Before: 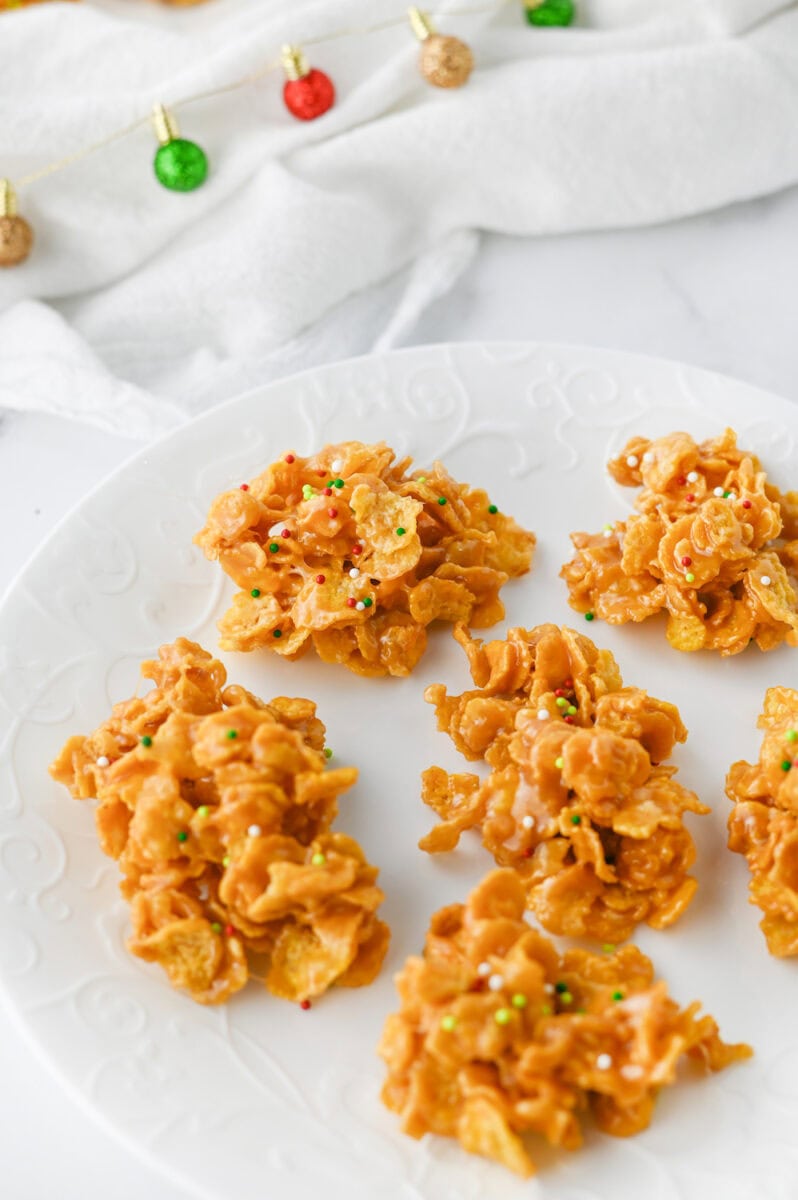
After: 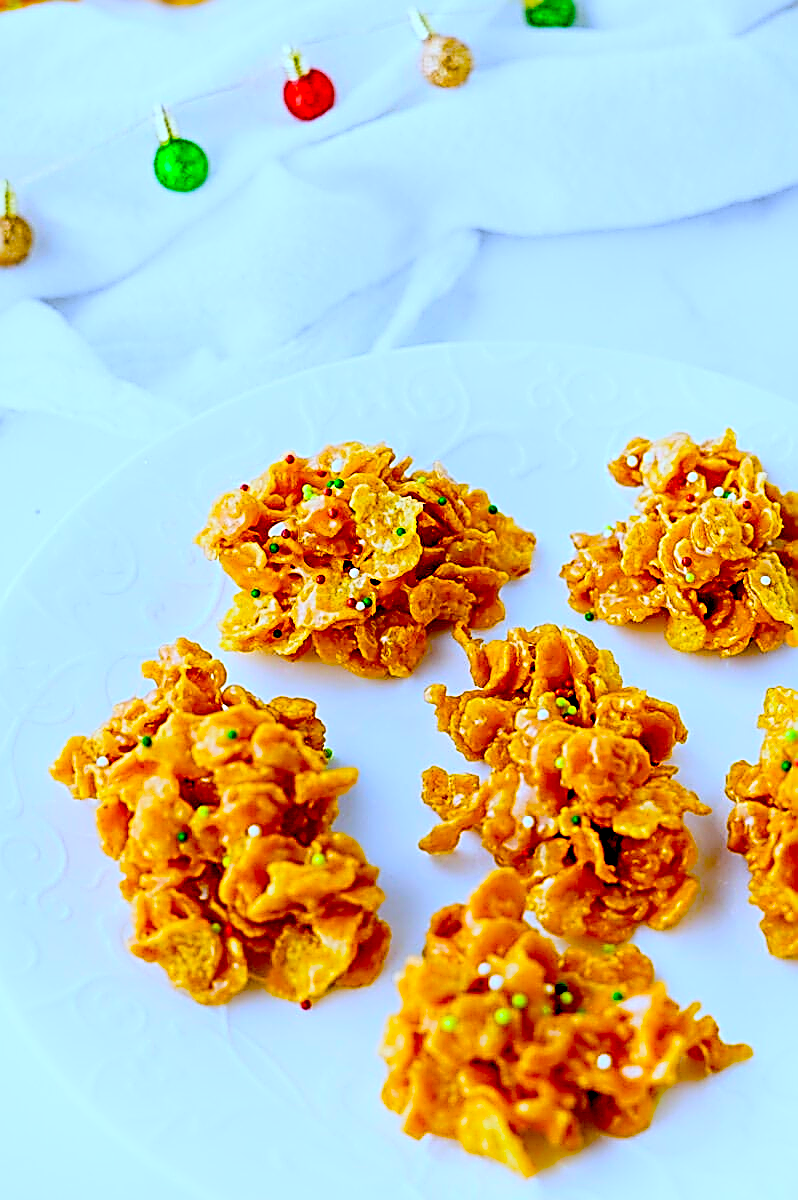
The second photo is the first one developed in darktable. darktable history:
exposure: black level correction 0.047, exposure 0.013 EV, compensate highlight preservation false
white balance: red 0.871, blue 1.249
color balance: input saturation 134.34%, contrast -10.04%, contrast fulcrum 19.67%, output saturation 133.51%
contrast brightness saturation: contrast 0.24, brightness 0.09
sharpen: amount 2
